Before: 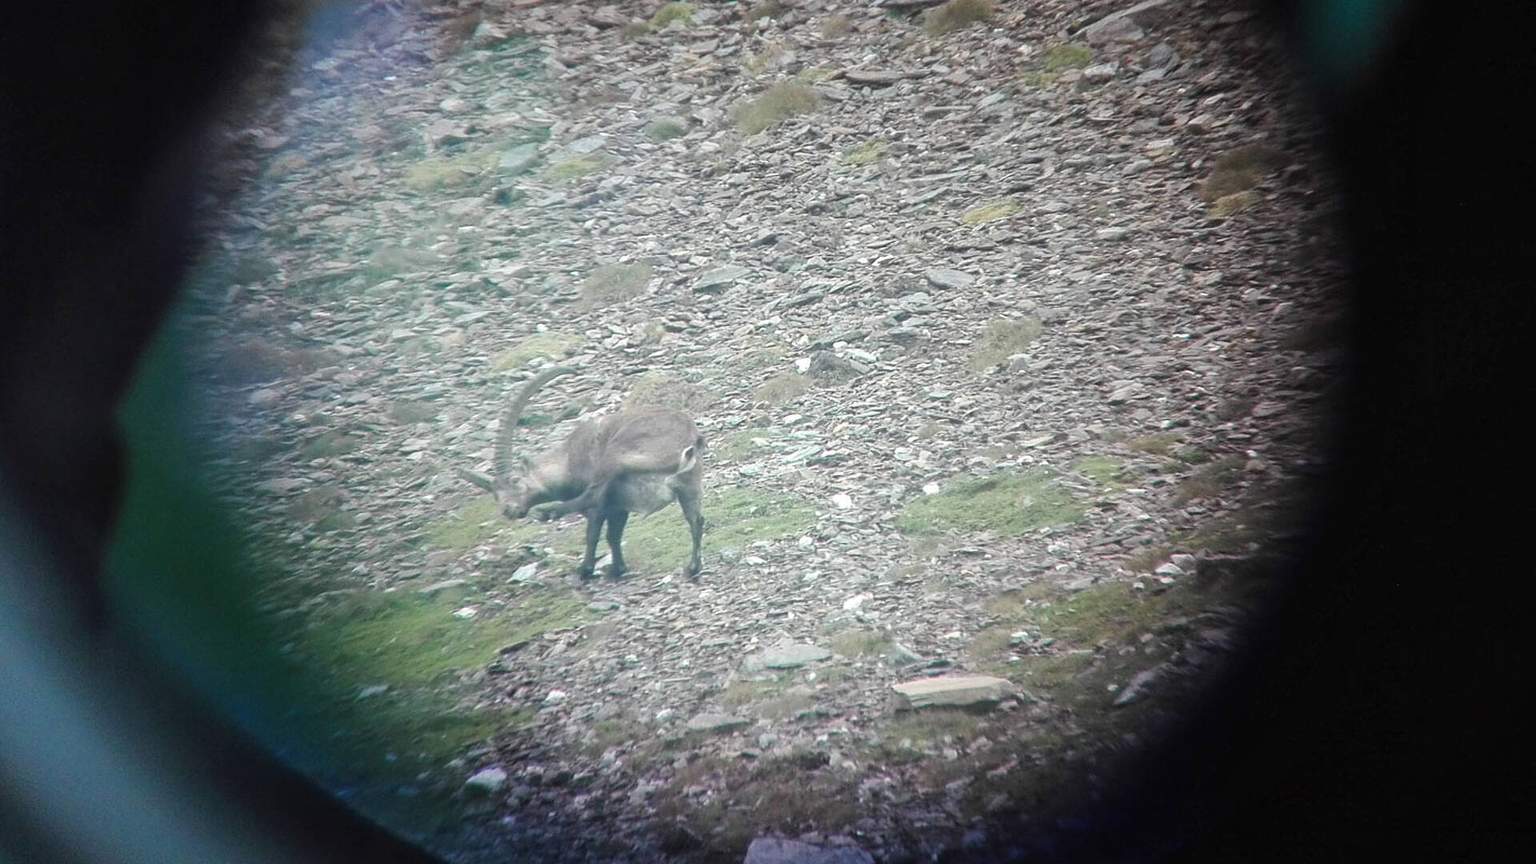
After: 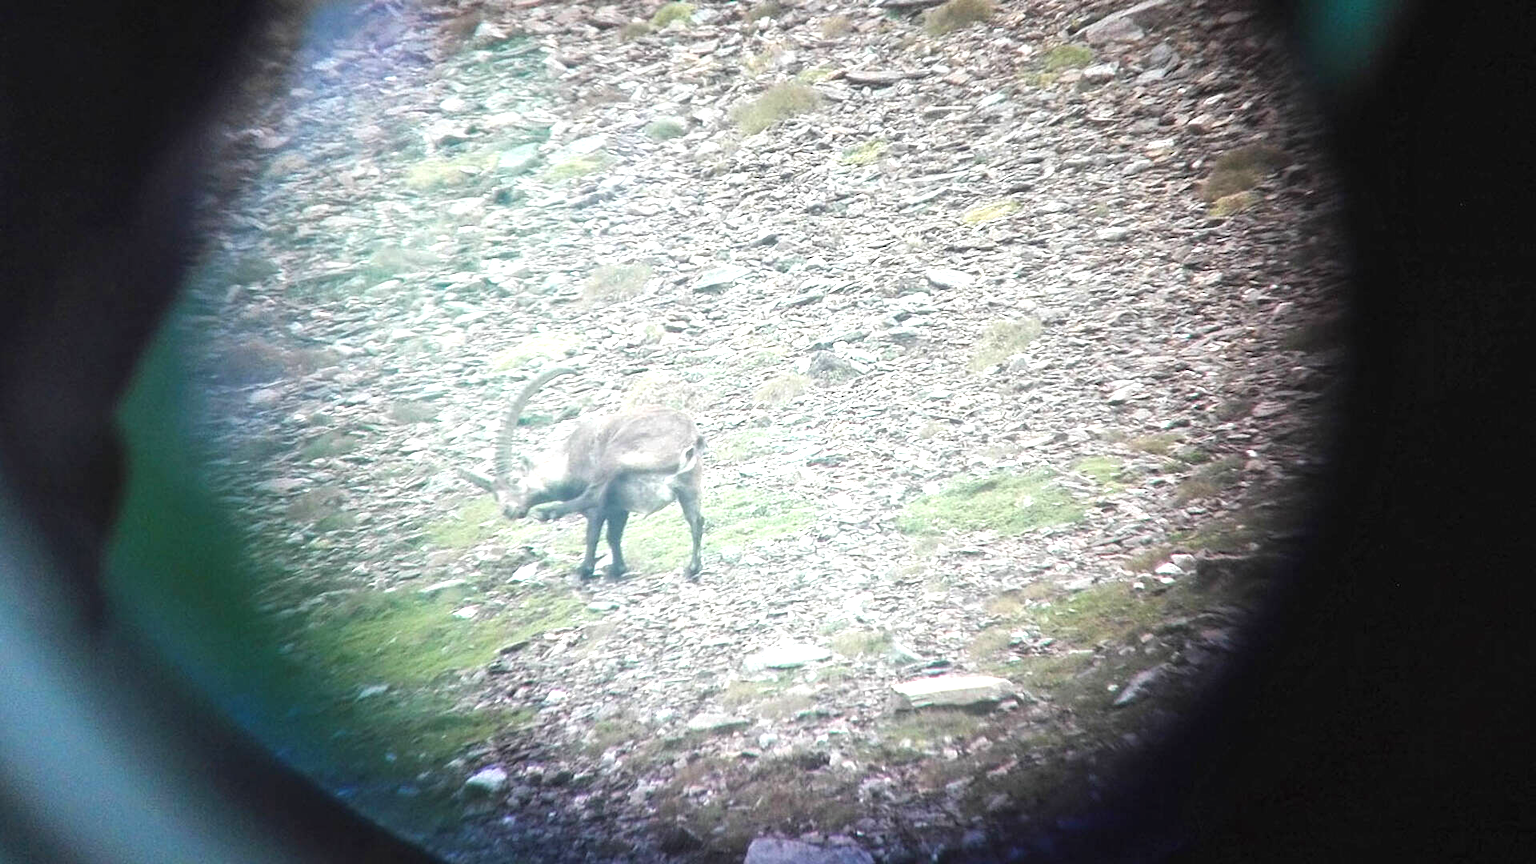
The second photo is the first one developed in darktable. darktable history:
exposure: black level correction 0, exposure 1.001 EV, compensate exposure bias true, compensate highlight preservation false
